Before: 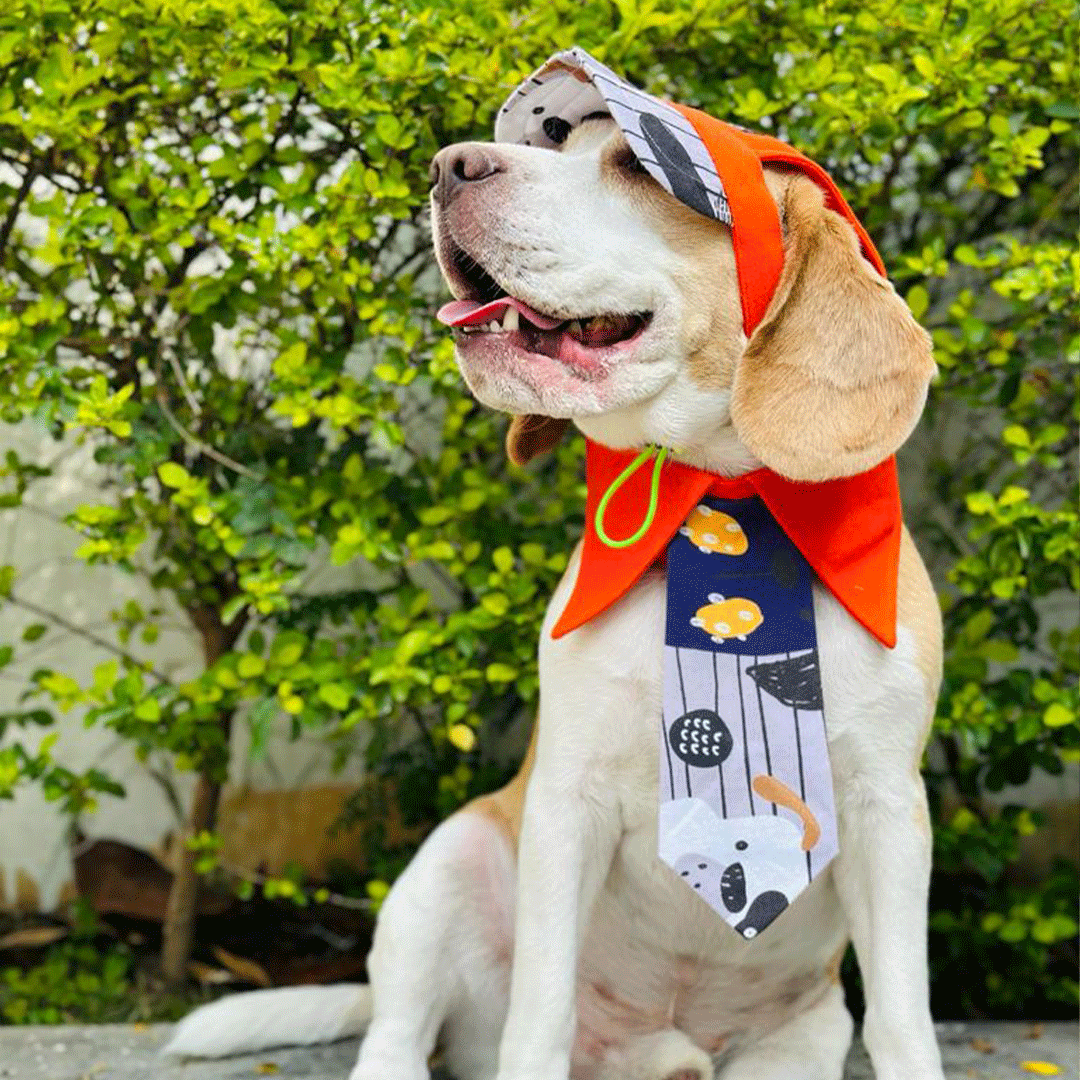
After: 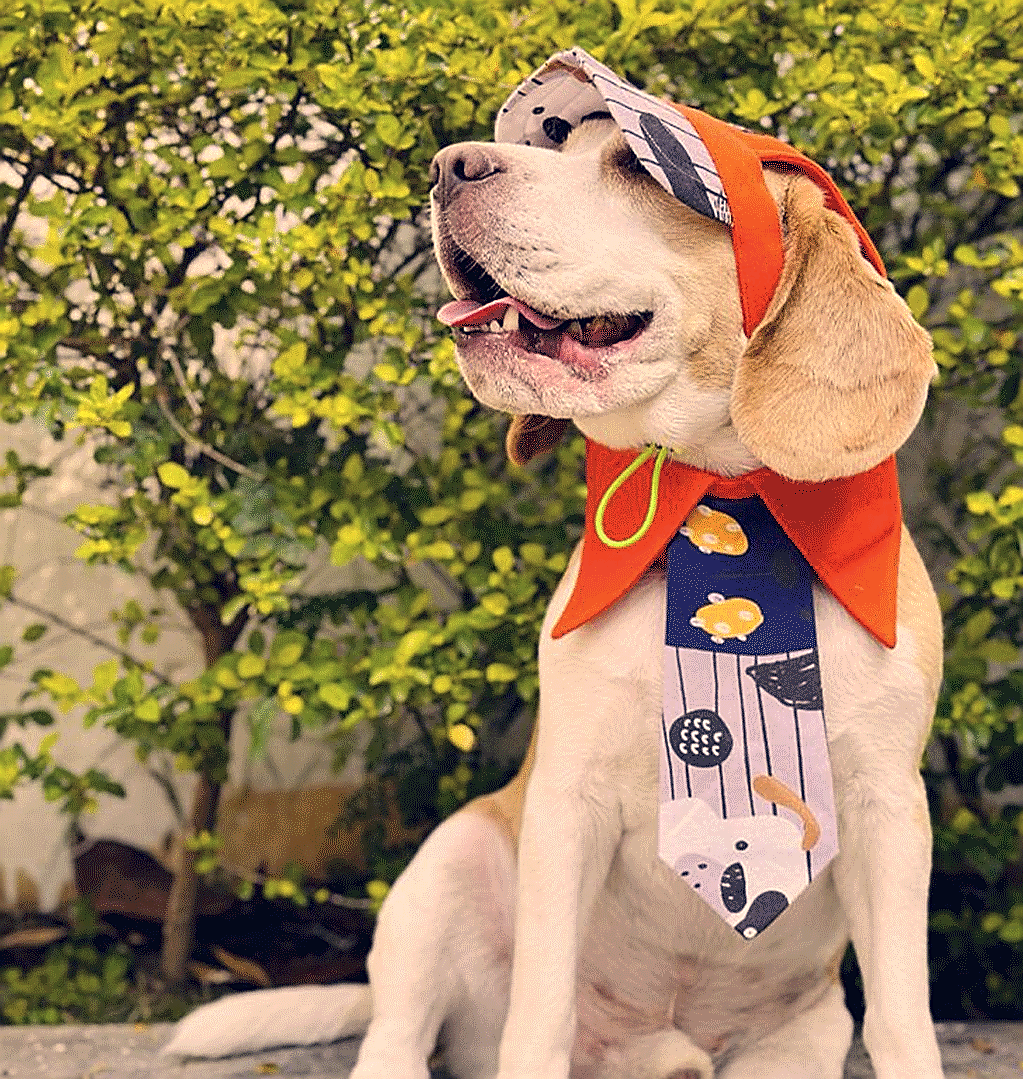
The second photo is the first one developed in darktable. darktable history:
sharpen: radius 1.426, amount 1.253, threshold 0.774
crop and rotate: left 0%, right 5.217%
color correction: highlights a* 19.7, highlights b* 26.71, shadows a* 3.3, shadows b* -17.11, saturation 0.741
